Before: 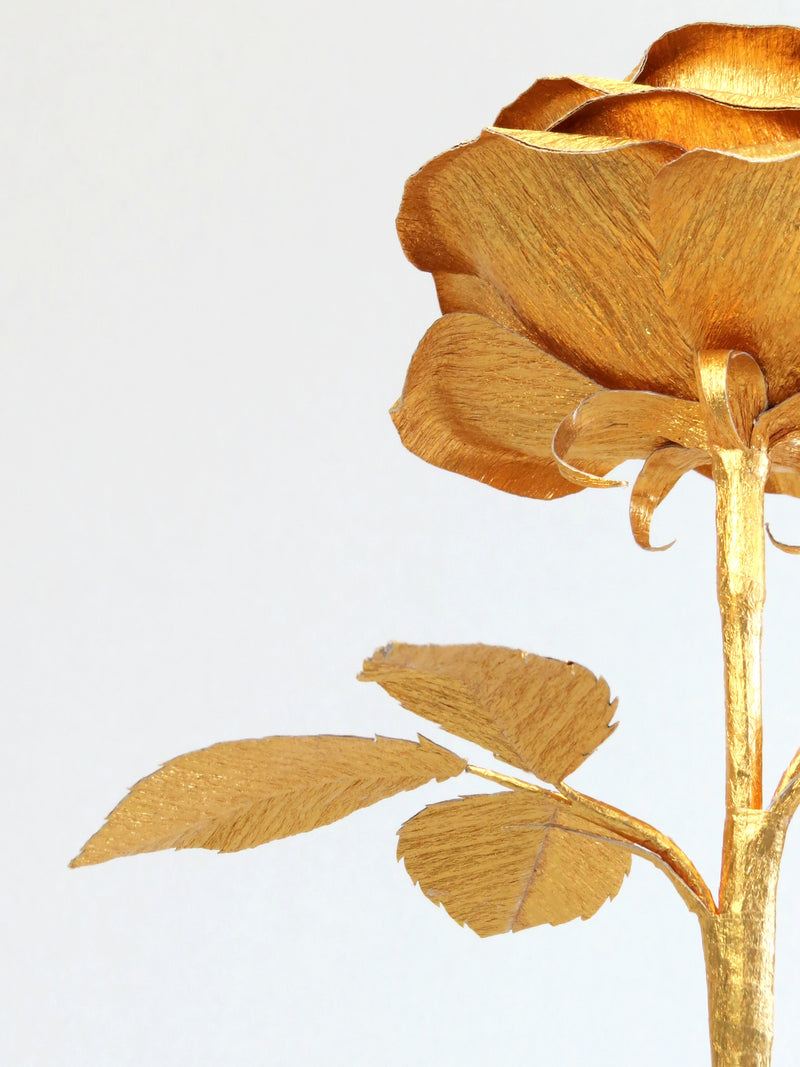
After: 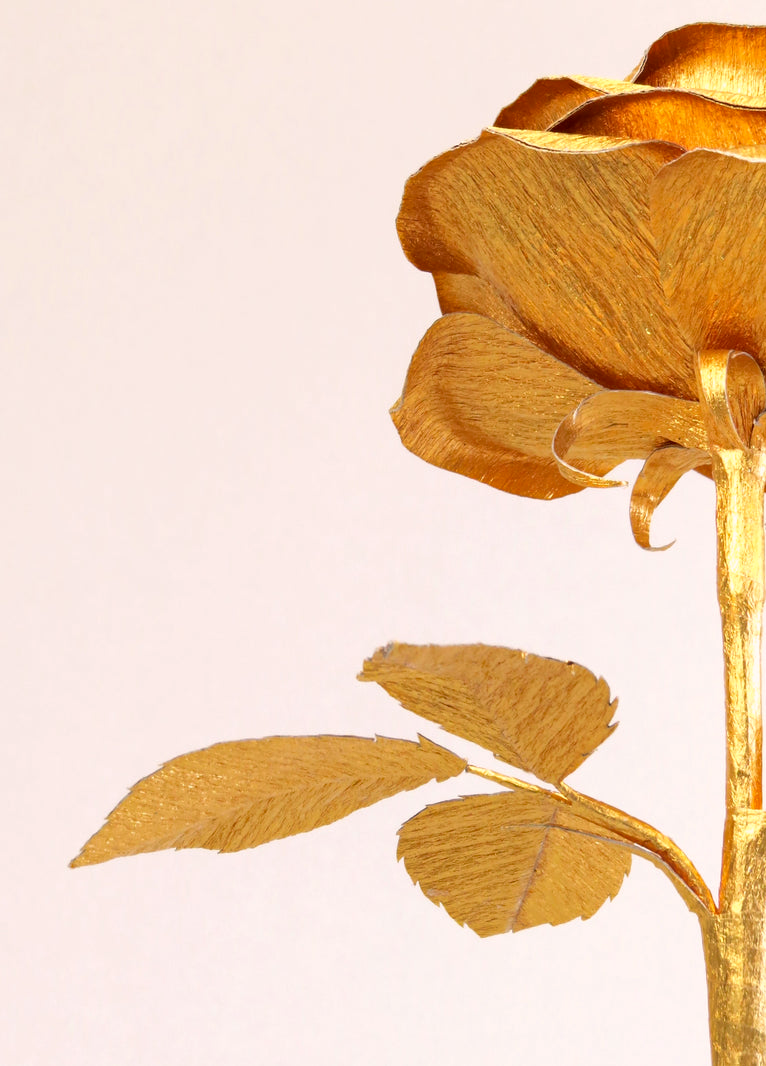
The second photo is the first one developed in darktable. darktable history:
haze removal: strength 0.29, distance 0.25, compatibility mode true, adaptive false
color correction: highlights a* 5.81, highlights b* 4.84
crop: right 4.126%, bottom 0.031%
